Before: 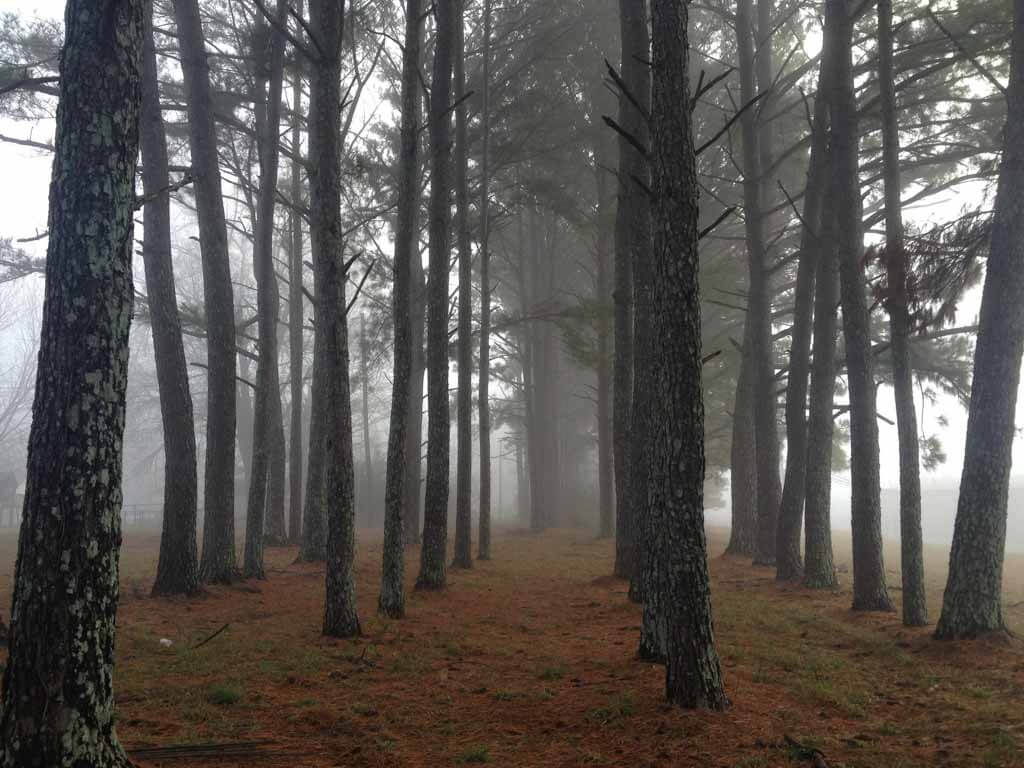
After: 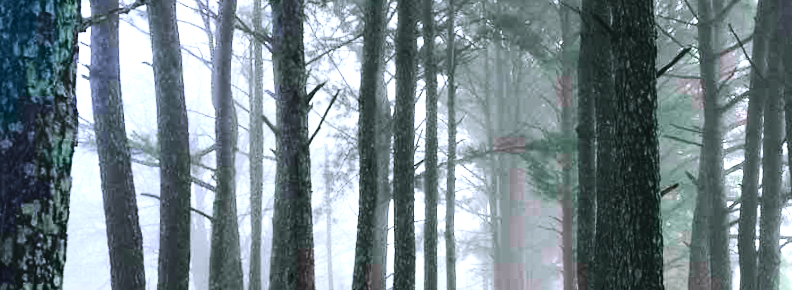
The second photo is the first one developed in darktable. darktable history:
crop: left 7.036%, top 18.398%, right 14.379%, bottom 40.043%
rotate and perspective: rotation -0.013°, lens shift (vertical) -0.027, lens shift (horizontal) 0.178, crop left 0.016, crop right 0.989, crop top 0.082, crop bottom 0.918
tone equalizer: on, module defaults
color calibration: illuminant custom, x 0.368, y 0.373, temperature 4330.32 K
exposure: black level correction 0, exposure 0.7 EV, compensate exposure bias true, compensate highlight preservation false
tone curve: curves: ch0 [(0, 0.003) (0.044, 0.032) (0.12, 0.089) (0.19, 0.164) (0.269, 0.269) (0.473, 0.533) (0.595, 0.695) (0.718, 0.823) (0.855, 0.931) (1, 0.982)]; ch1 [(0, 0) (0.243, 0.245) (0.427, 0.387) (0.493, 0.481) (0.501, 0.5) (0.521, 0.528) (0.554, 0.586) (0.607, 0.655) (0.671, 0.735) (0.796, 0.85) (1, 1)]; ch2 [(0, 0) (0.249, 0.216) (0.357, 0.317) (0.448, 0.432) (0.478, 0.492) (0.498, 0.499) (0.517, 0.519) (0.537, 0.57) (0.569, 0.623) (0.61, 0.663) (0.706, 0.75) (0.808, 0.809) (0.991, 0.968)], color space Lab, independent channels, preserve colors none
color balance rgb: shadows lift › chroma 2%, shadows lift › hue 135.47°, highlights gain › chroma 2%, highlights gain › hue 291.01°, global offset › luminance 0.5%, perceptual saturation grading › global saturation -10.8%, perceptual saturation grading › highlights -26.83%, perceptual saturation grading › shadows 21.25%, perceptual brilliance grading › highlights 17.77%, perceptual brilliance grading › mid-tones 31.71%, perceptual brilliance grading › shadows -31.01%, global vibrance 24.91%
